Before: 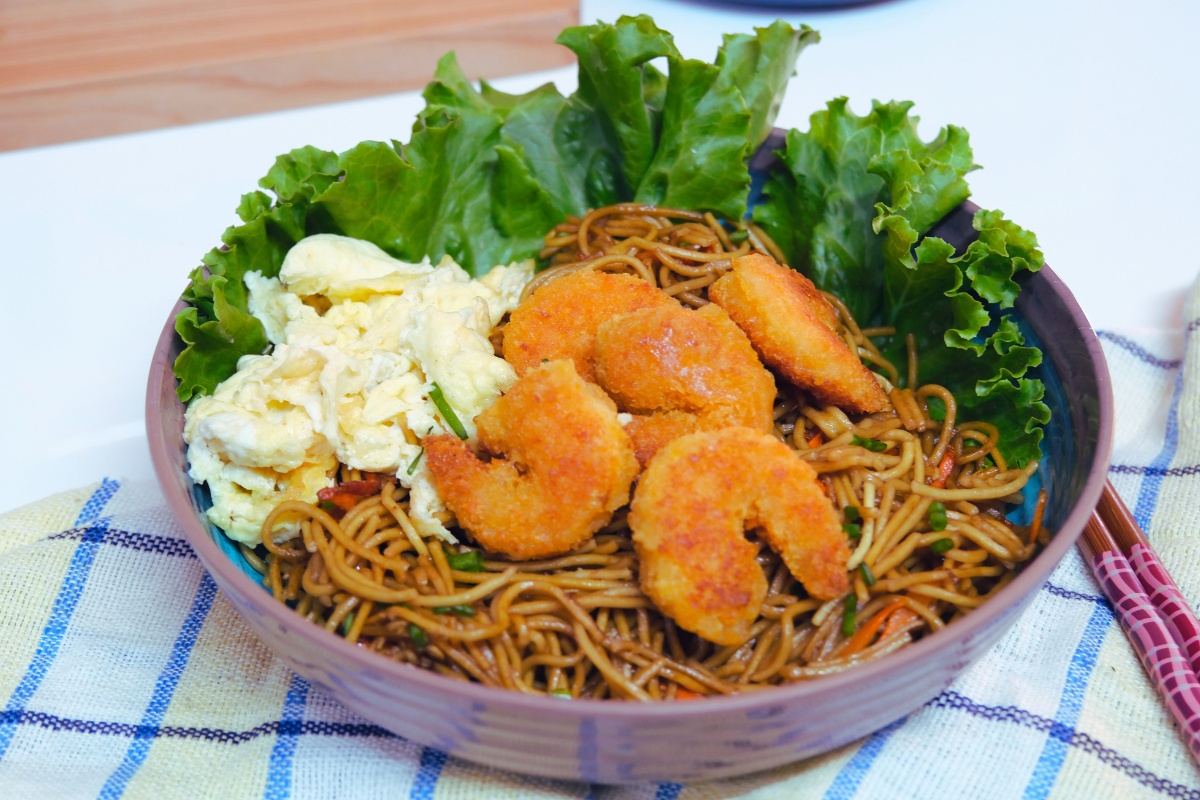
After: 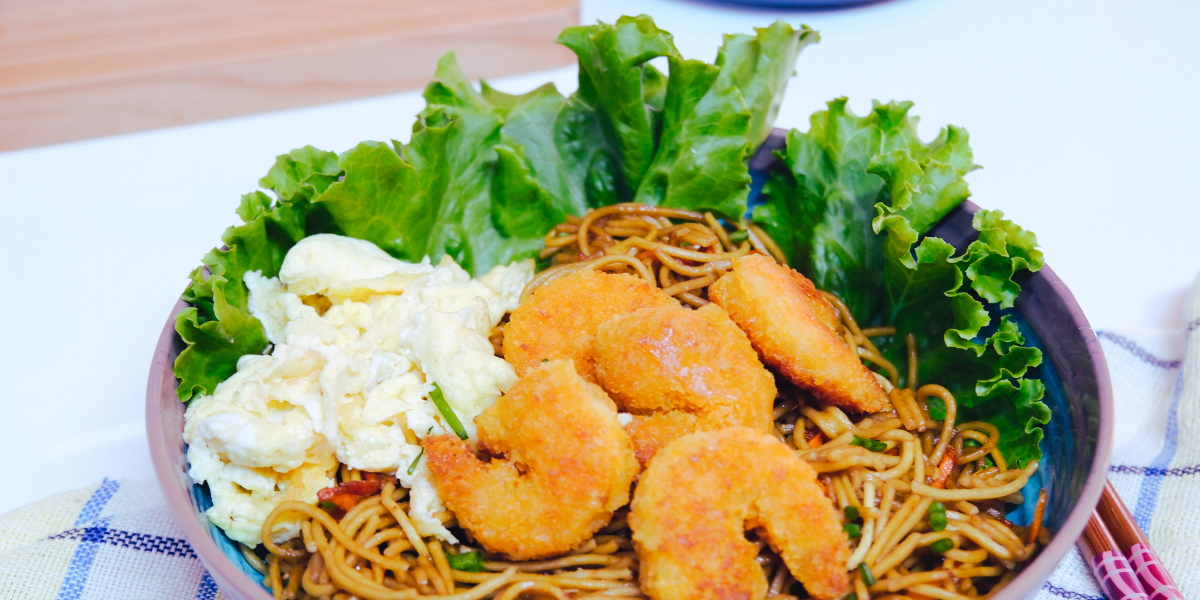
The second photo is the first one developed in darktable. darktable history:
crop: bottom 24.967%
color calibration: illuminant as shot in camera, x 0.358, y 0.373, temperature 4628.91 K
tone curve: curves: ch0 [(0, 0) (0.003, 0.012) (0.011, 0.02) (0.025, 0.032) (0.044, 0.046) (0.069, 0.06) (0.1, 0.09) (0.136, 0.133) (0.177, 0.182) (0.224, 0.247) (0.277, 0.316) (0.335, 0.396) (0.399, 0.48) (0.468, 0.568) (0.543, 0.646) (0.623, 0.717) (0.709, 0.777) (0.801, 0.846) (0.898, 0.912) (1, 1)], preserve colors none
